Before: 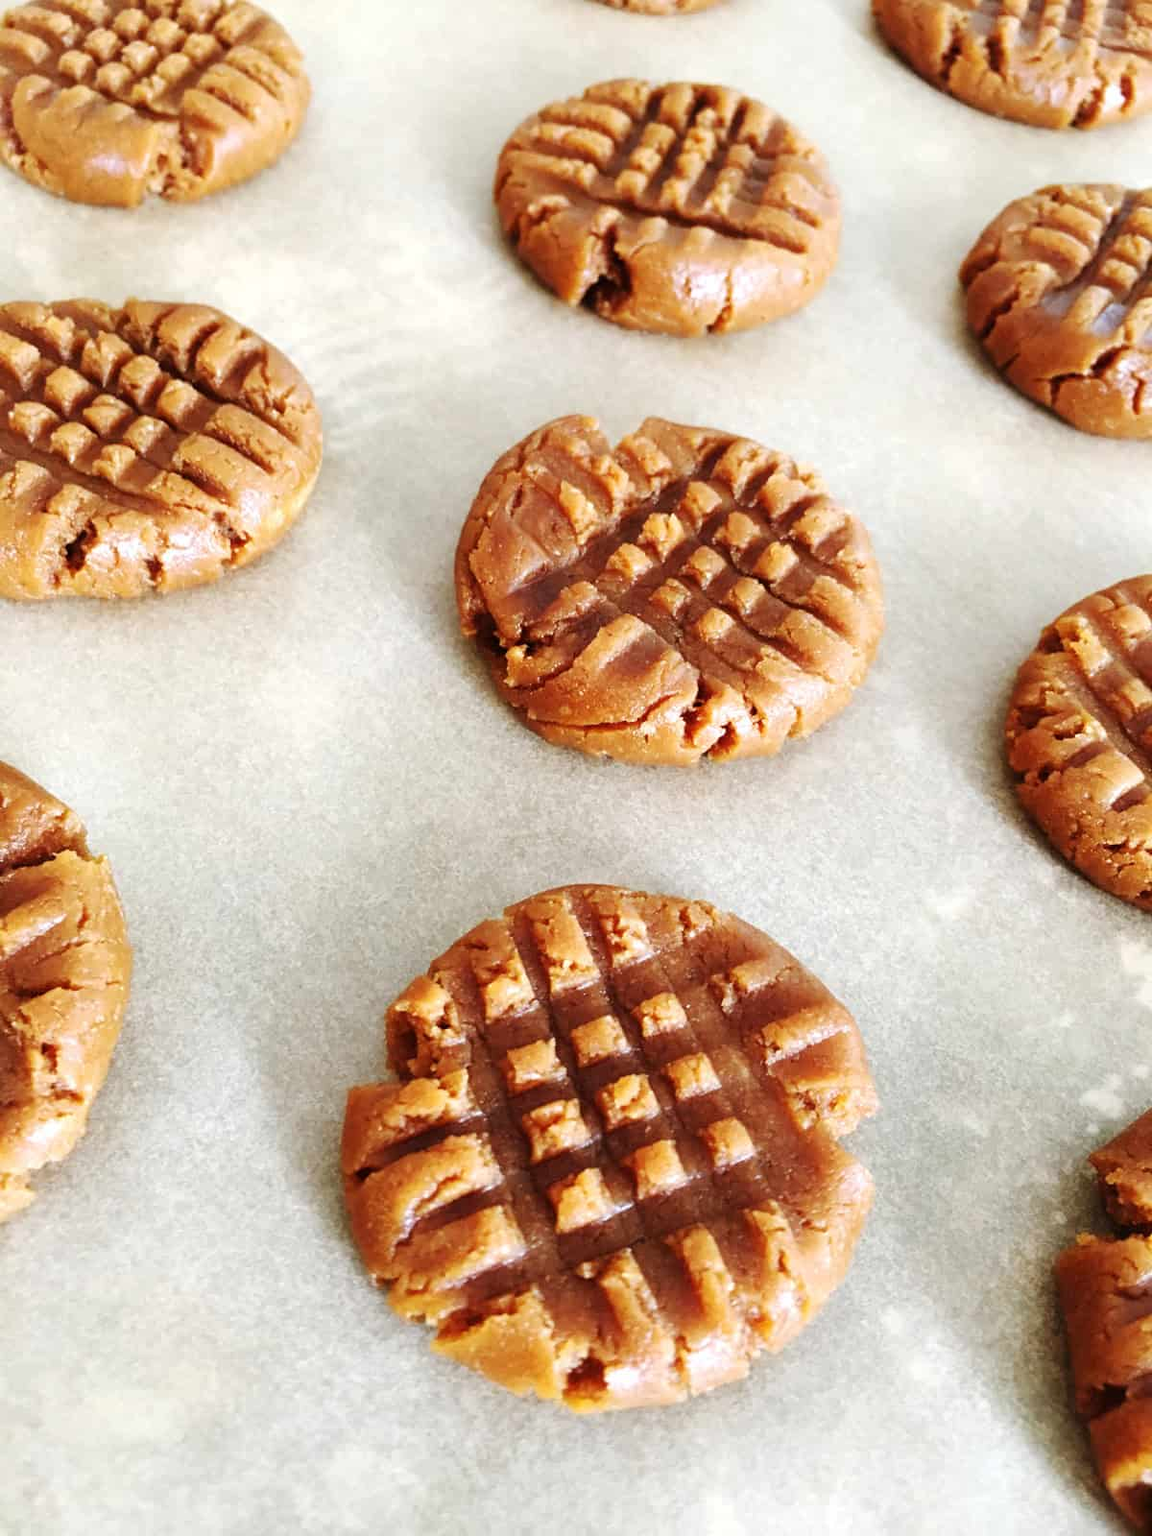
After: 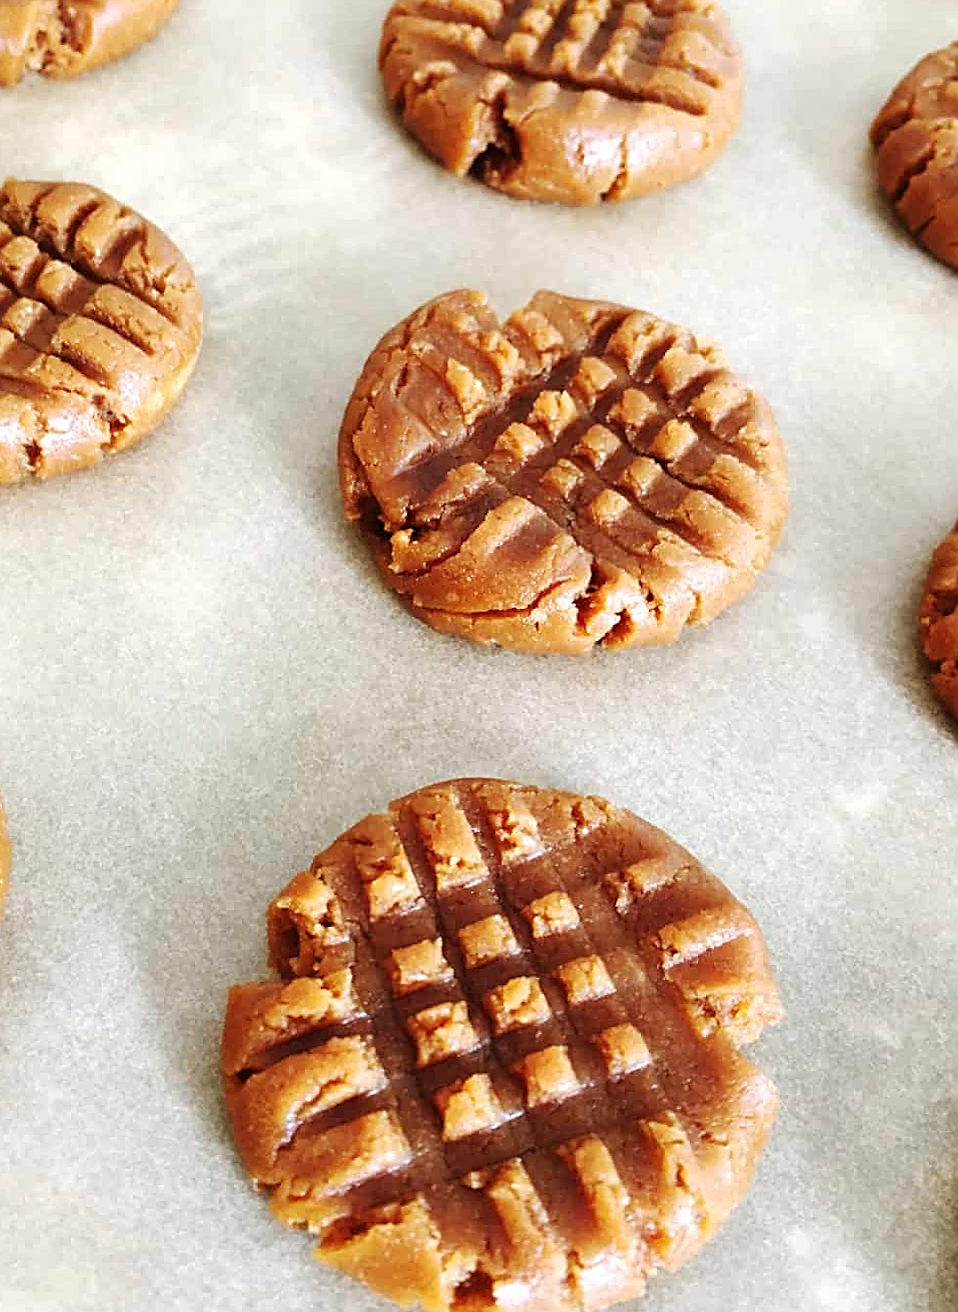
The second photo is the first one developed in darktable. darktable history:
crop and rotate: left 10.071%, top 10.071%, right 10.02%, bottom 10.02%
rotate and perspective: lens shift (horizontal) -0.055, automatic cropping off
sharpen: on, module defaults
